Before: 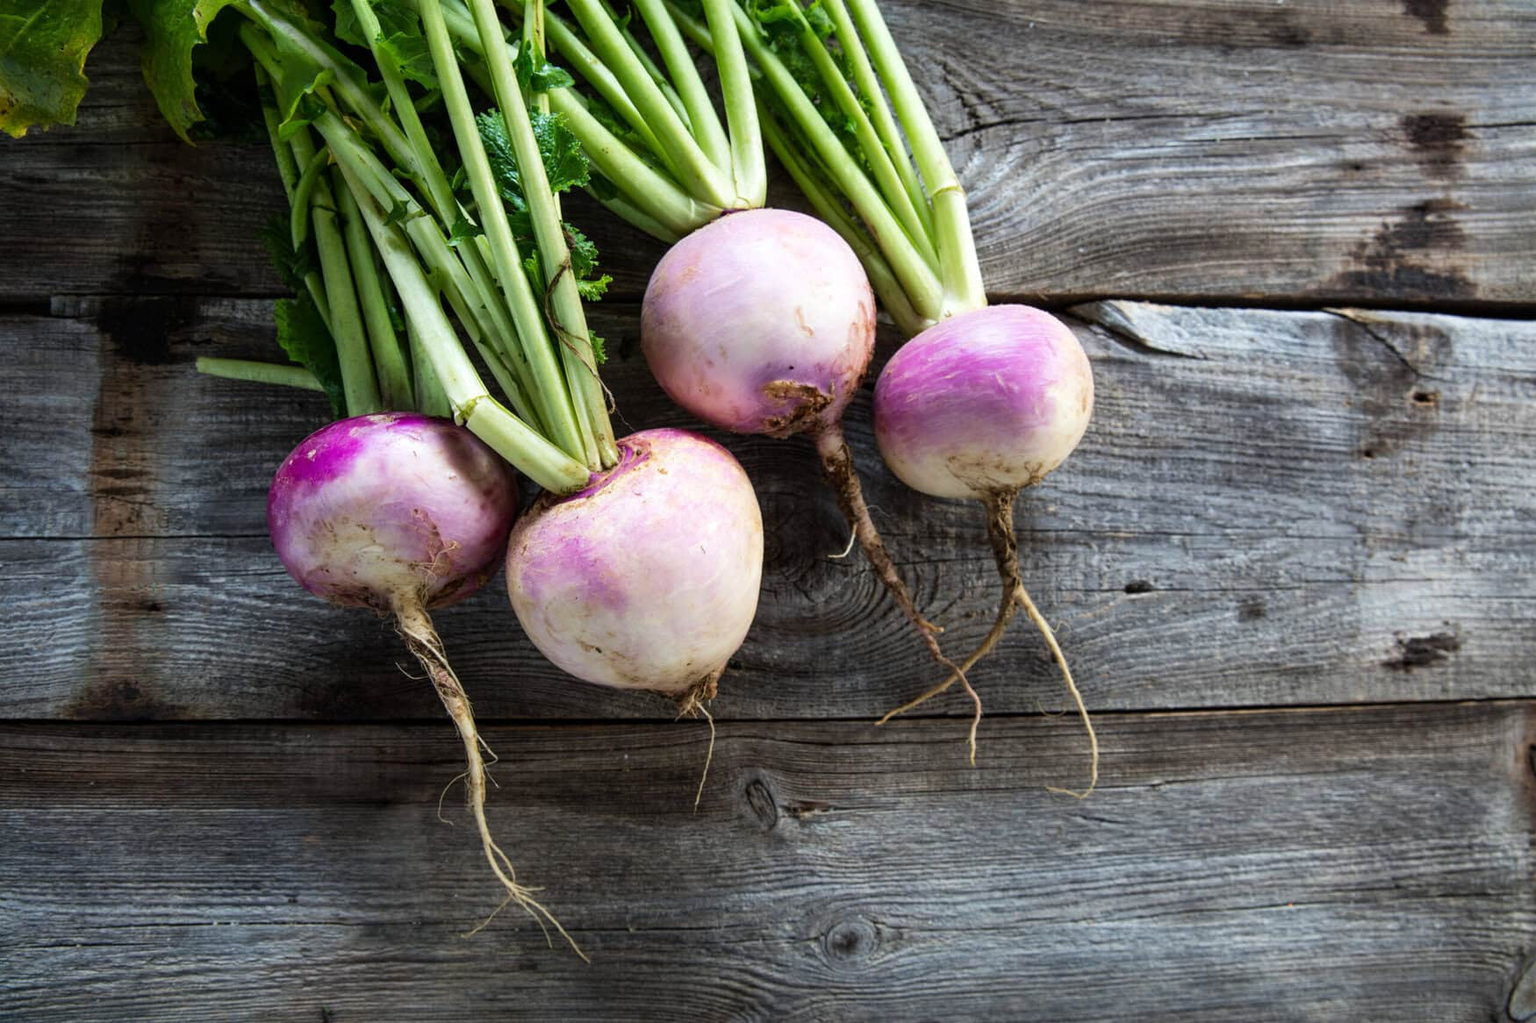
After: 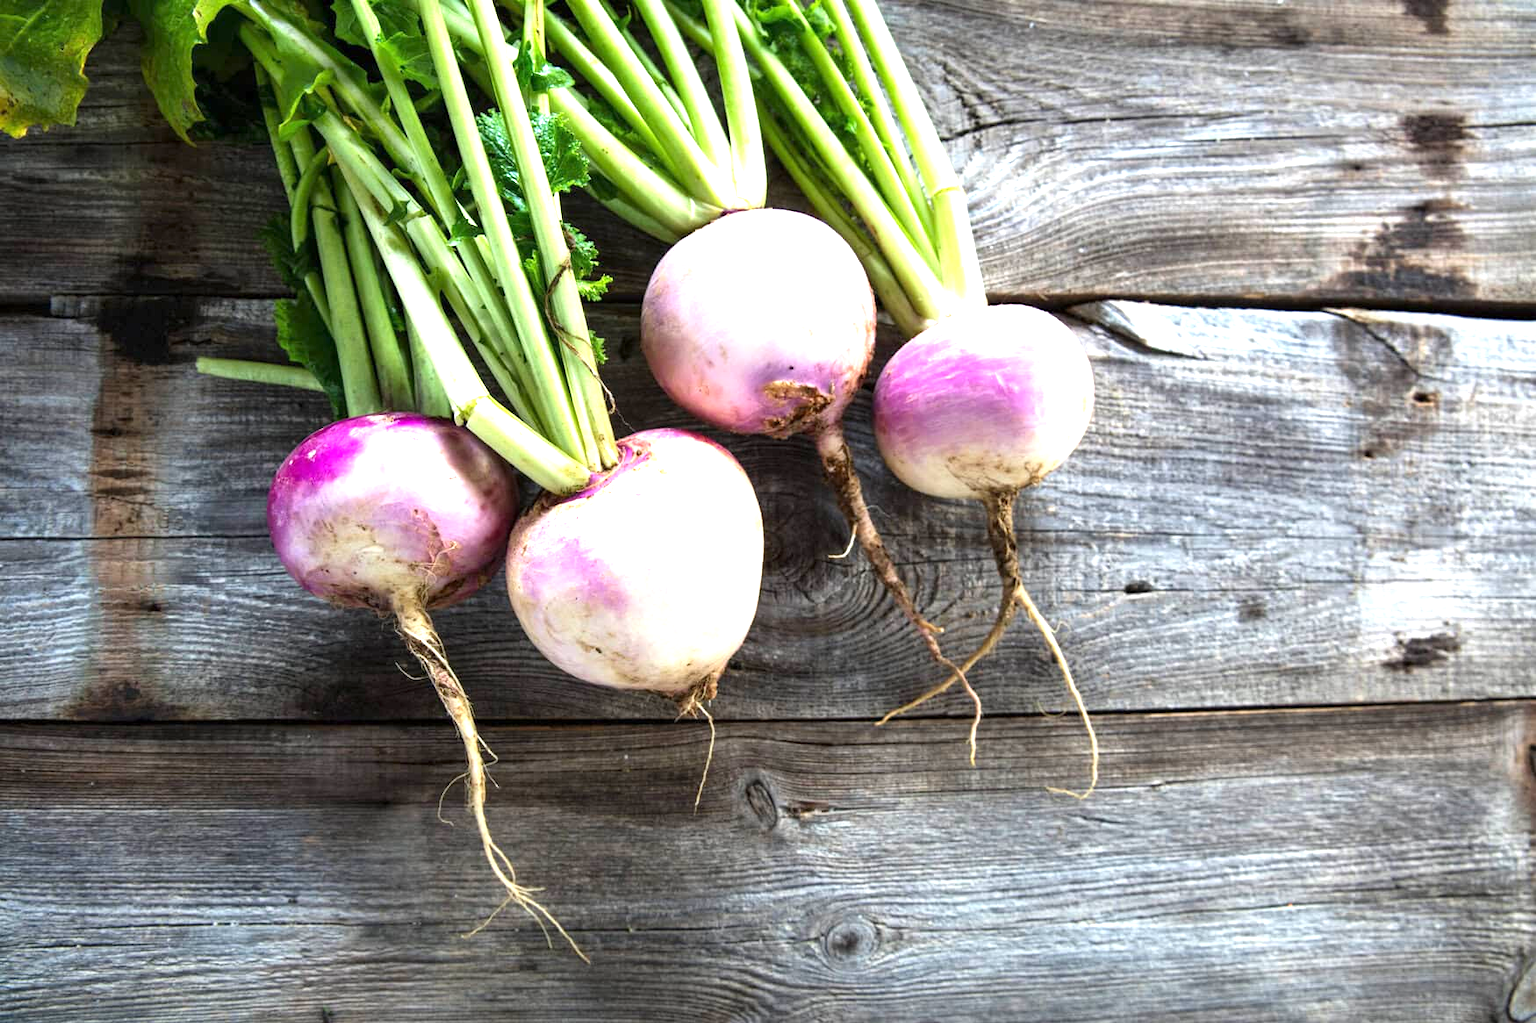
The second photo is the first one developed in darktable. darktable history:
exposure: exposure 1.22 EV, compensate exposure bias true, compensate highlight preservation false
